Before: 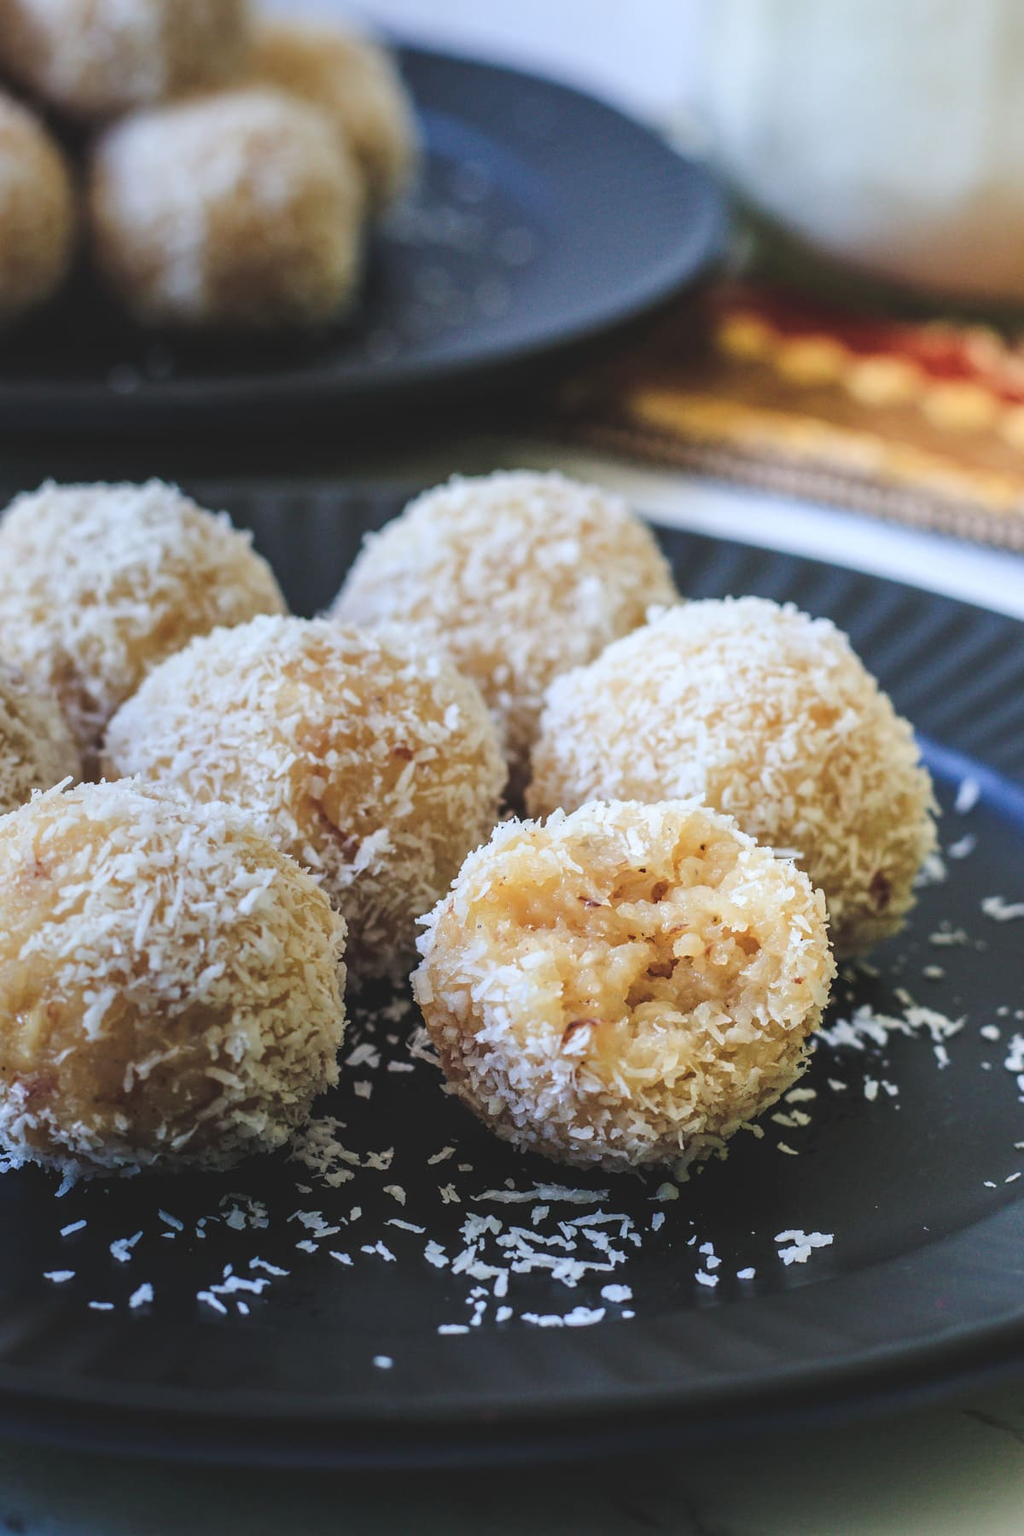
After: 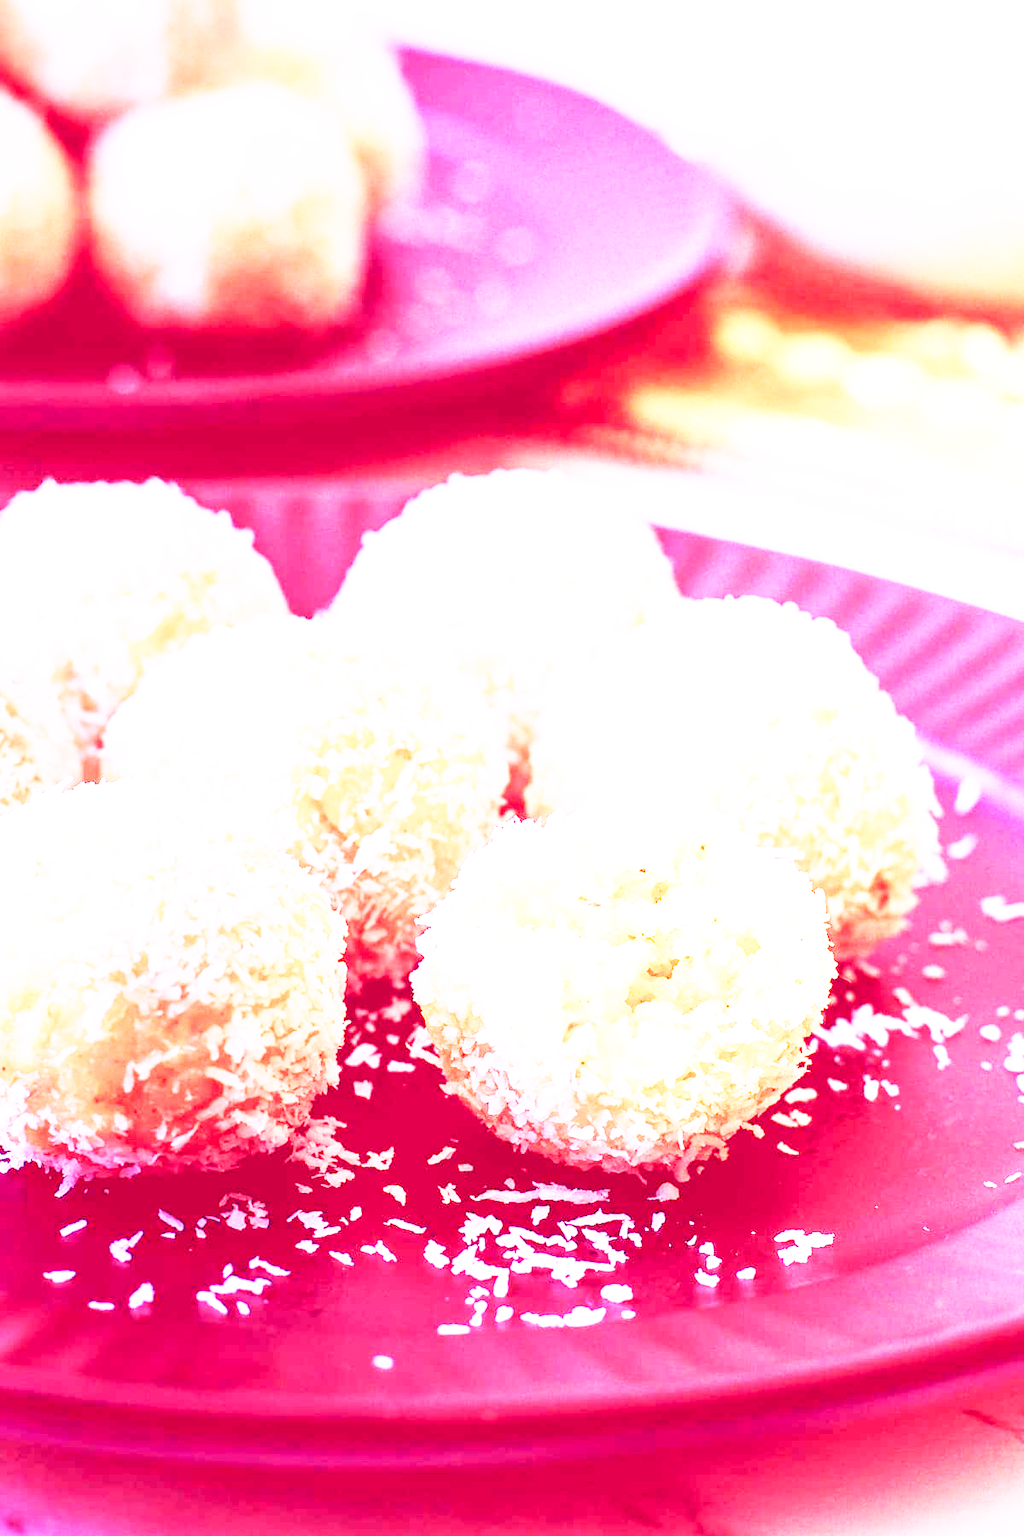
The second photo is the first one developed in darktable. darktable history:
base curve: curves: ch0 [(0, 0) (0.007, 0.004) (0.027, 0.03) (0.046, 0.07) (0.207, 0.54) (0.442, 0.872) (0.673, 0.972) (1, 1)], preserve colors none
white balance: red 4.26, blue 1.802
